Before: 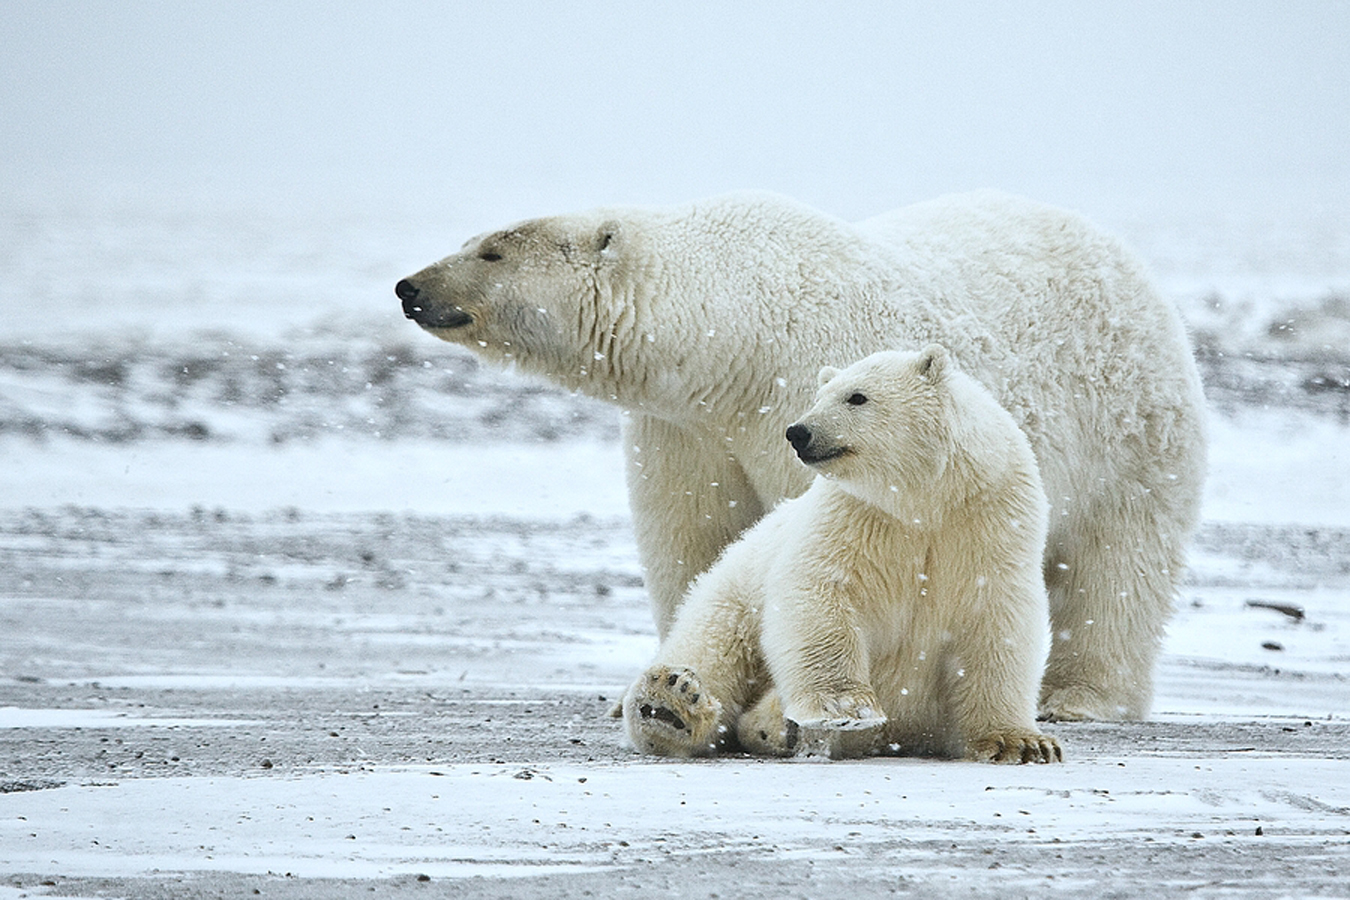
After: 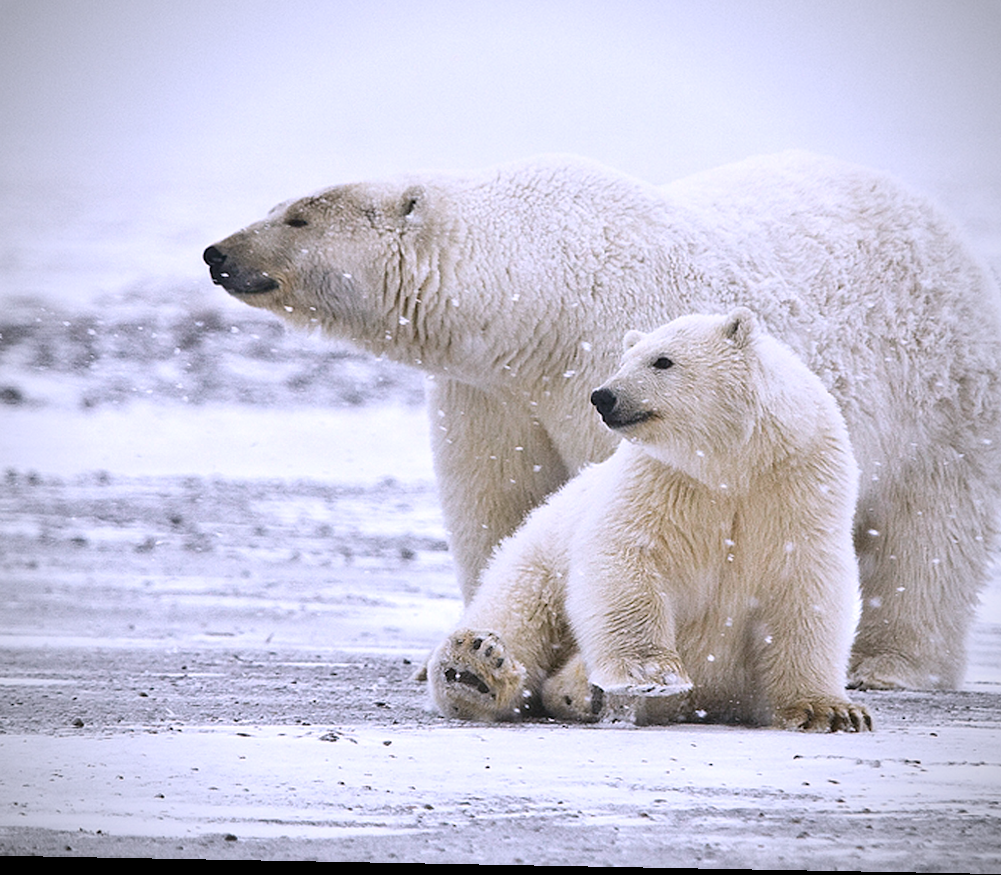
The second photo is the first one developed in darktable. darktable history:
crop and rotate: left 13.15%, top 5.251%, right 12.609%
vignetting: on, module defaults
white balance: red 1.066, blue 1.119
rotate and perspective: lens shift (horizontal) -0.055, automatic cropping off
